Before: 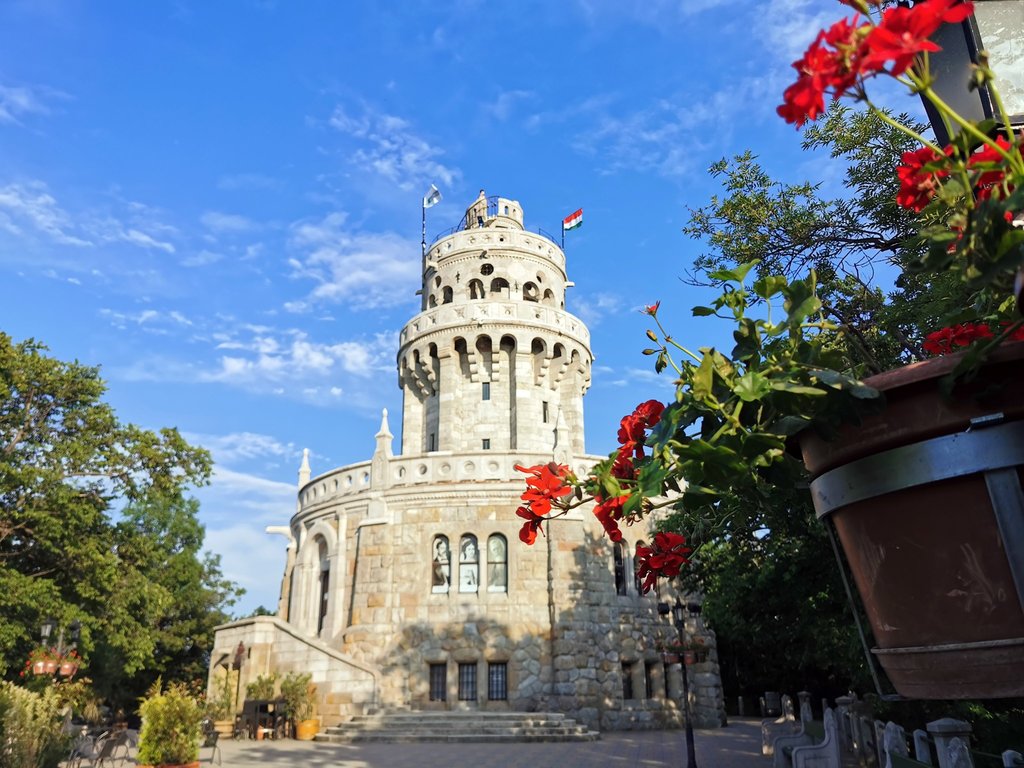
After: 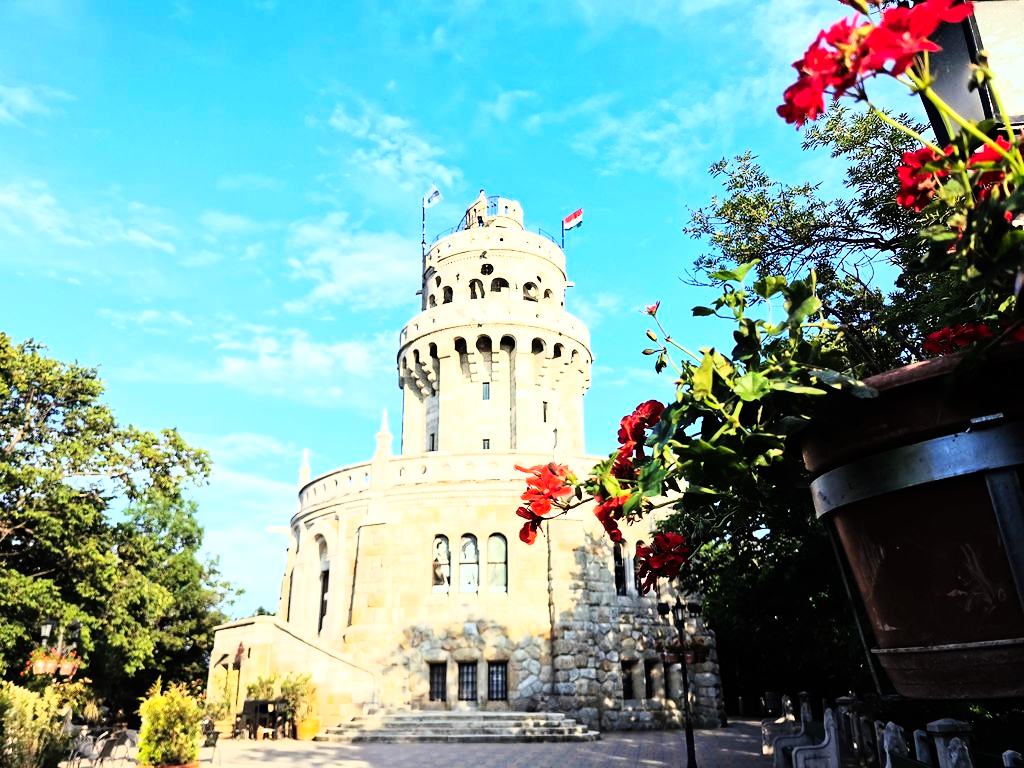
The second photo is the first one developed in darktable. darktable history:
exposure: black level correction -0.001, exposure 0.08 EV, compensate highlight preservation false
color balance: contrast 10%
rgb curve: curves: ch0 [(0, 0) (0.21, 0.15) (0.24, 0.21) (0.5, 0.75) (0.75, 0.96) (0.89, 0.99) (1, 1)]; ch1 [(0, 0.02) (0.21, 0.13) (0.25, 0.2) (0.5, 0.67) (0.75, 0.9) (0.89, 0.97) (1, 1)]; ch2 [(0, 0.02) (0.21, 0.13) (0.25, 0.2) (0.5, 0.67) (0.75, 0.9) (0.89, 0.97) (1, 1)], compensate middle gray true
